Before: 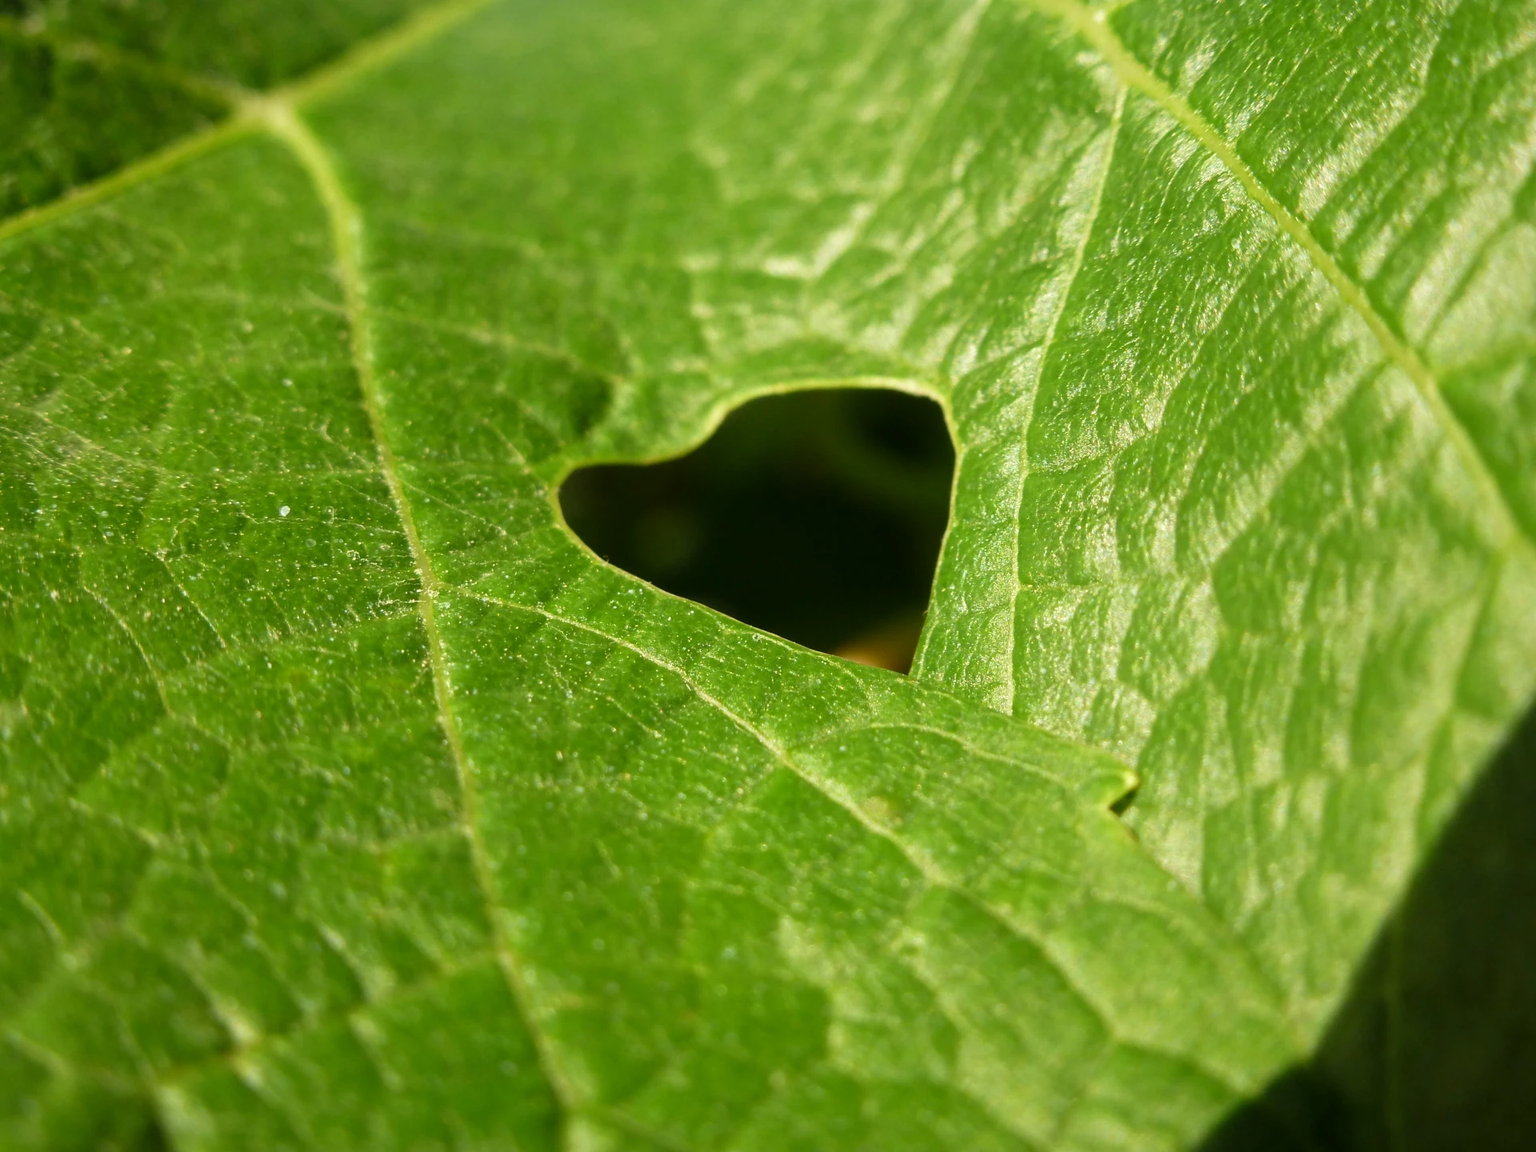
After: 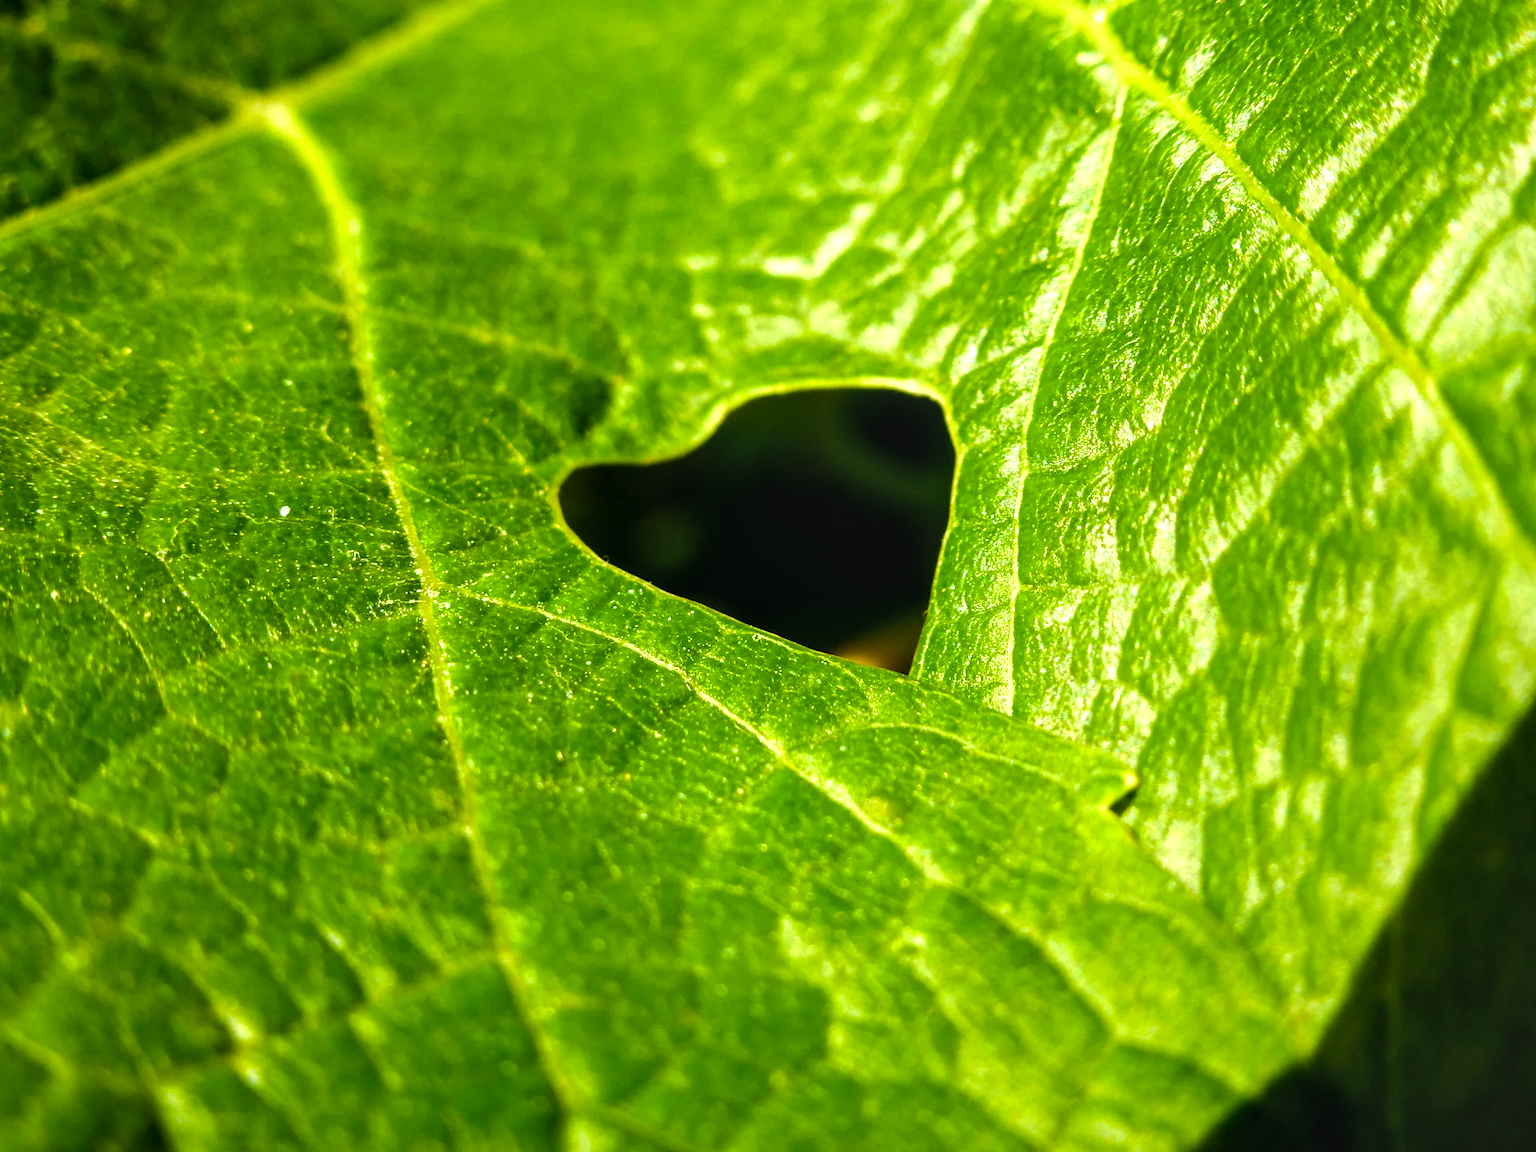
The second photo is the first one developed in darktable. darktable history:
color balance rgb: global offset › luminance -0.37%, perceptual saturation grading › highlights -17.77%, perceptual saturation grading › mid-tones 33.1%, perceptual saturation grading › shadows 50.52%, perceptual brilliance grading › highlights 20%, perceptual brilliance grading › mid-tones 20%, perceptual brilliance grading › shadows -20%, global vibrance 50%
local contrast: on, module defaults
white balance: red 0.984, blue 1.059
